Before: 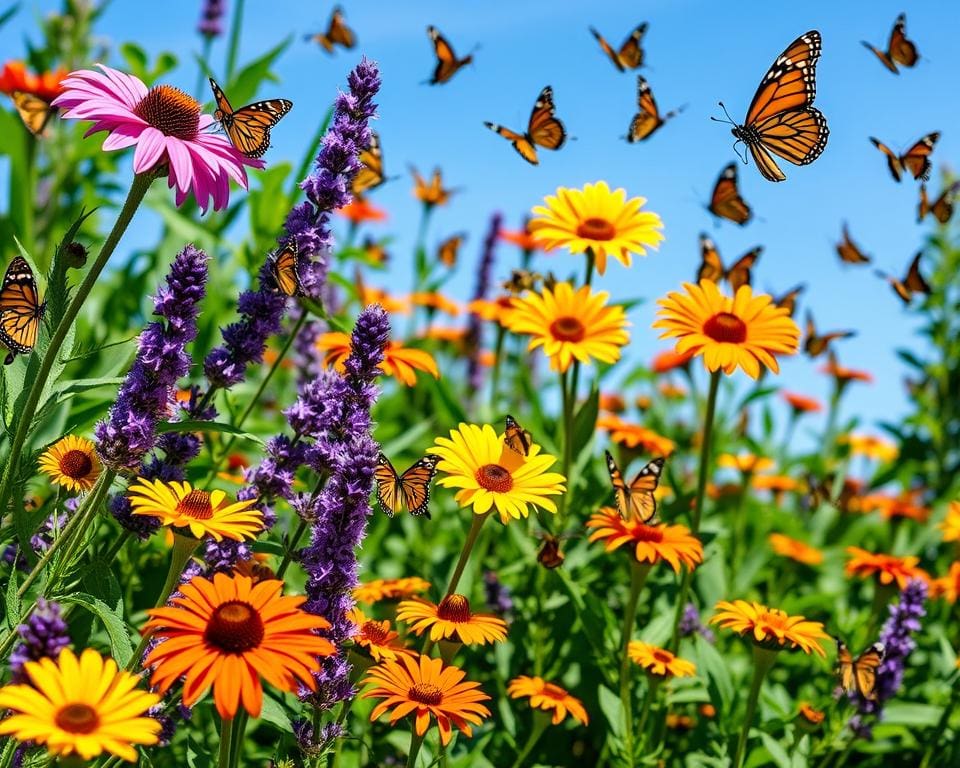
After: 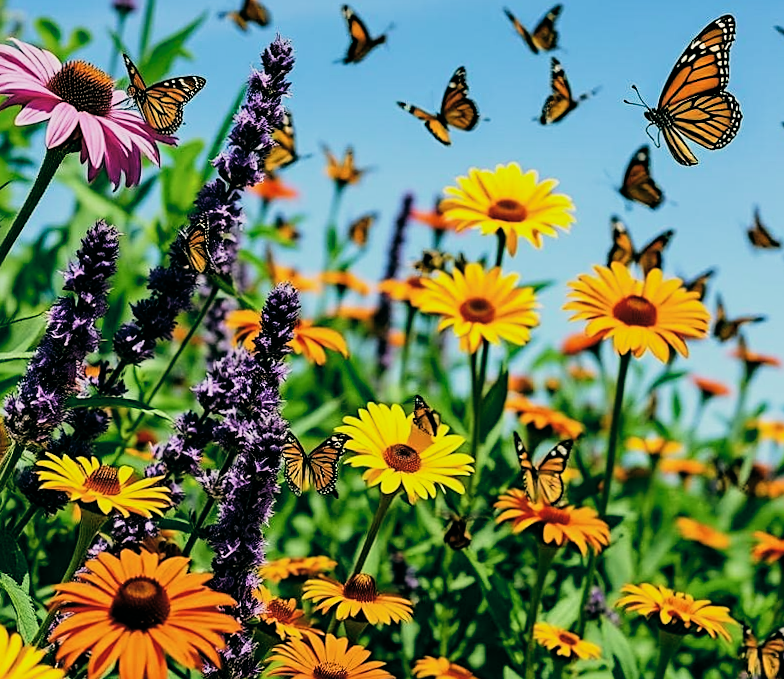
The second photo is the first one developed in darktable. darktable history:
crop: left 9.929%, top 3.475%, right 9.188%, bottom 9.529%
filmic rgb: black relative exposure -5 EV, white relative exposure 3.5 EV, hardness 3.19, contrast 1.4, highlights saturation mix -50%
sharpen: on, module defaults
rotate and perspective: rotation 0.8°, automatic cropping off
color balance: lift [1.005, 0.99, 1.007, 1.01], gamma [1, 1.034, 1.032, 0.966], gain [0.873, 1.055, 1.067, 0.933]
